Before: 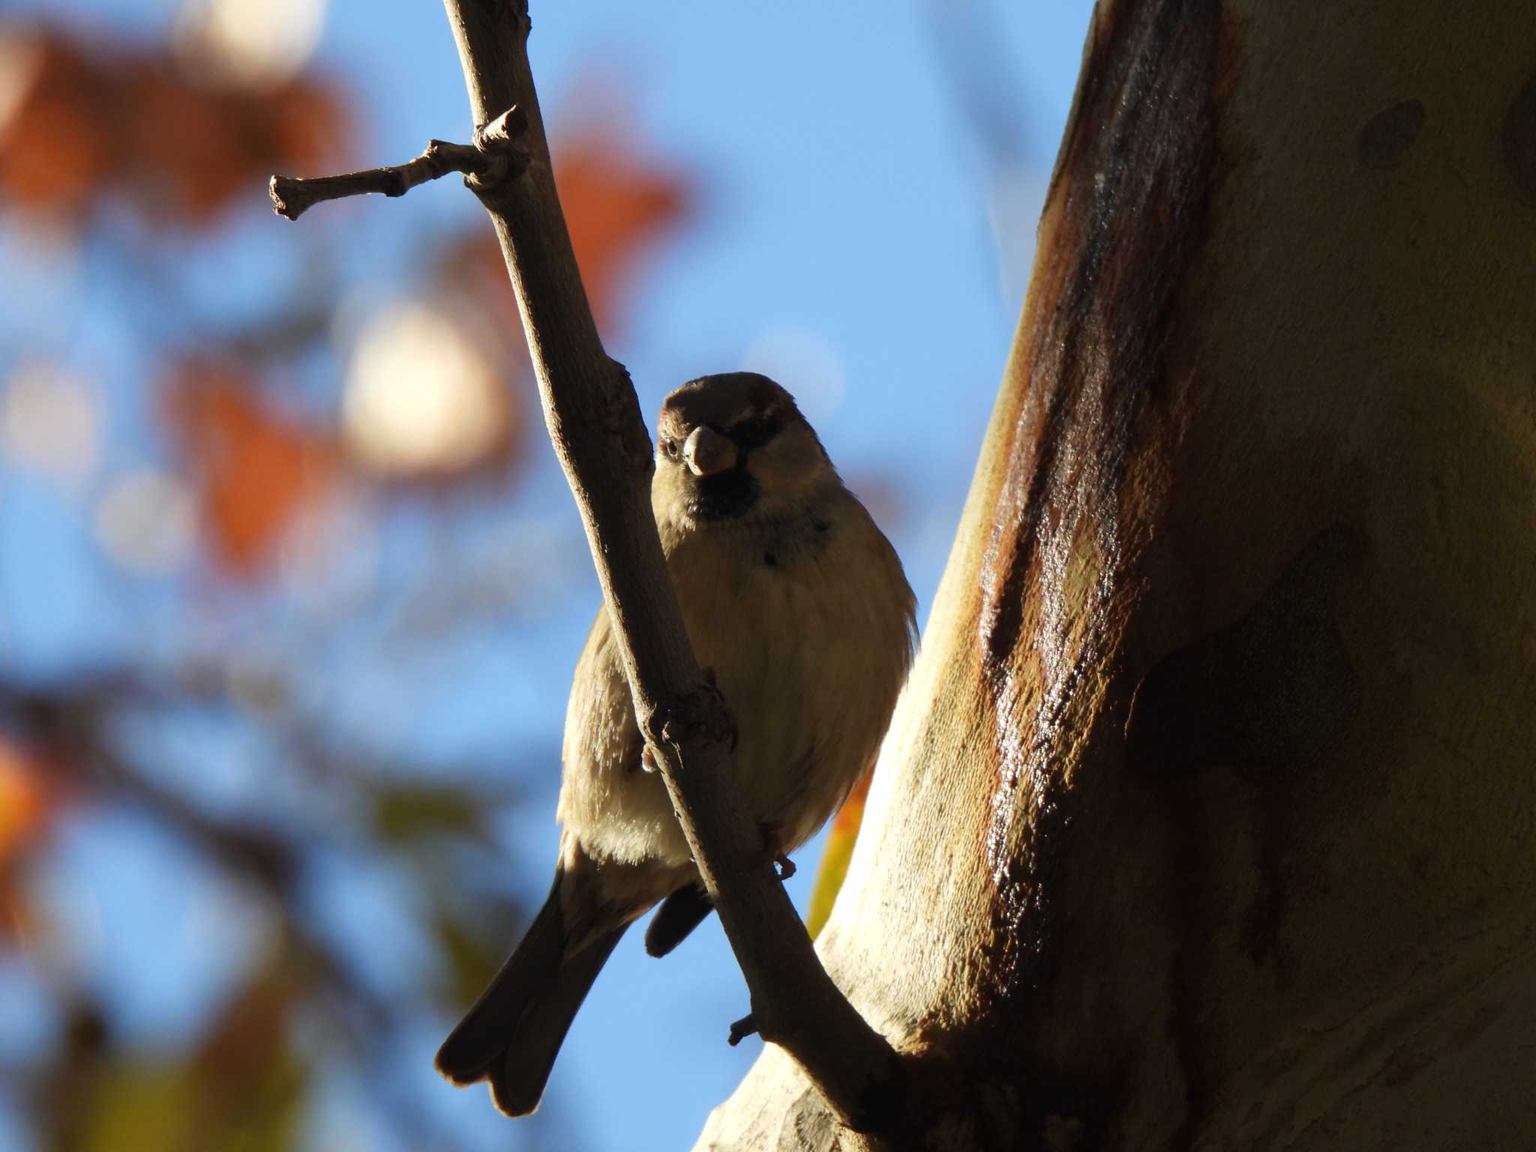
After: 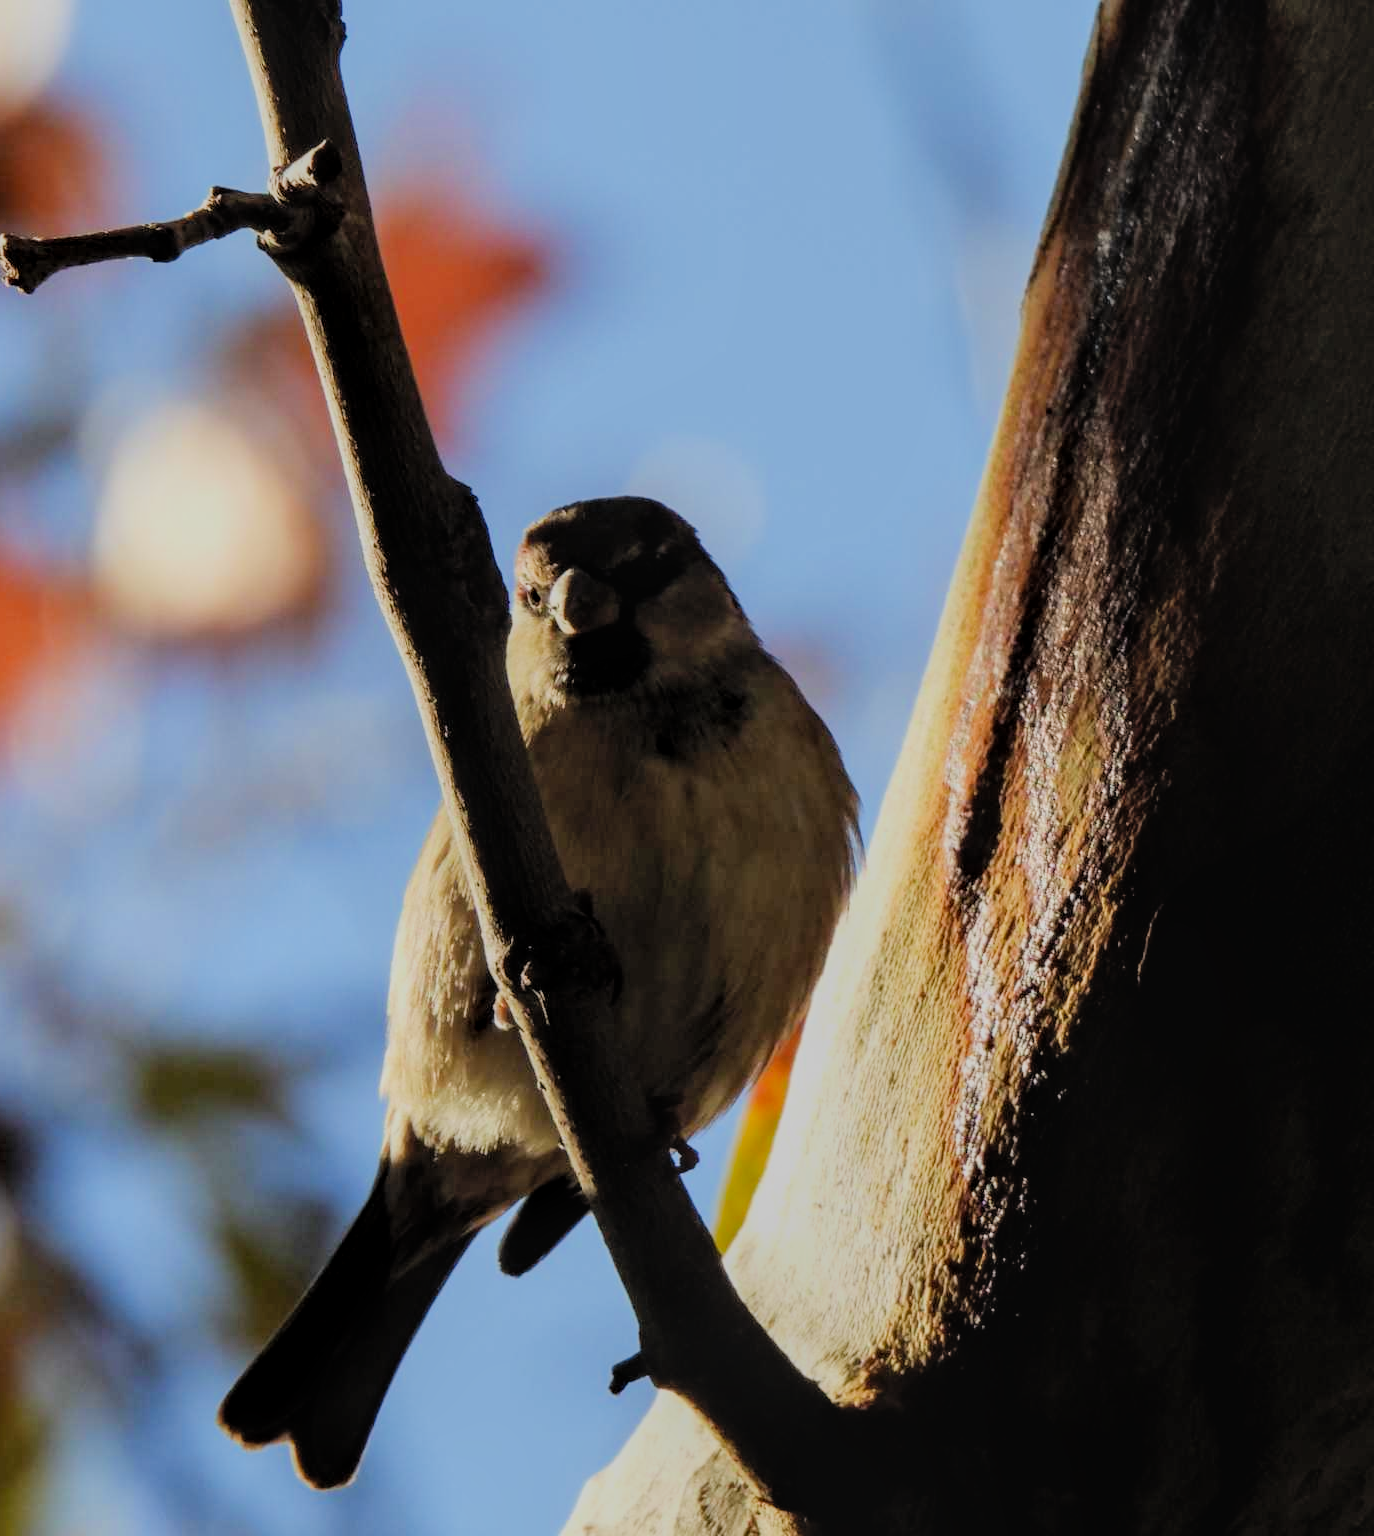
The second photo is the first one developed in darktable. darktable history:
crop and rotate: left 17.707%, right 15.178%
filmic rgb: black relative exposure -6.07 EV, white relative exposure 6.97 EV, hardness 2.25
local contrast: on, module defaults
contrast brightness saturation: brightness 0.094, saturation 0.194
